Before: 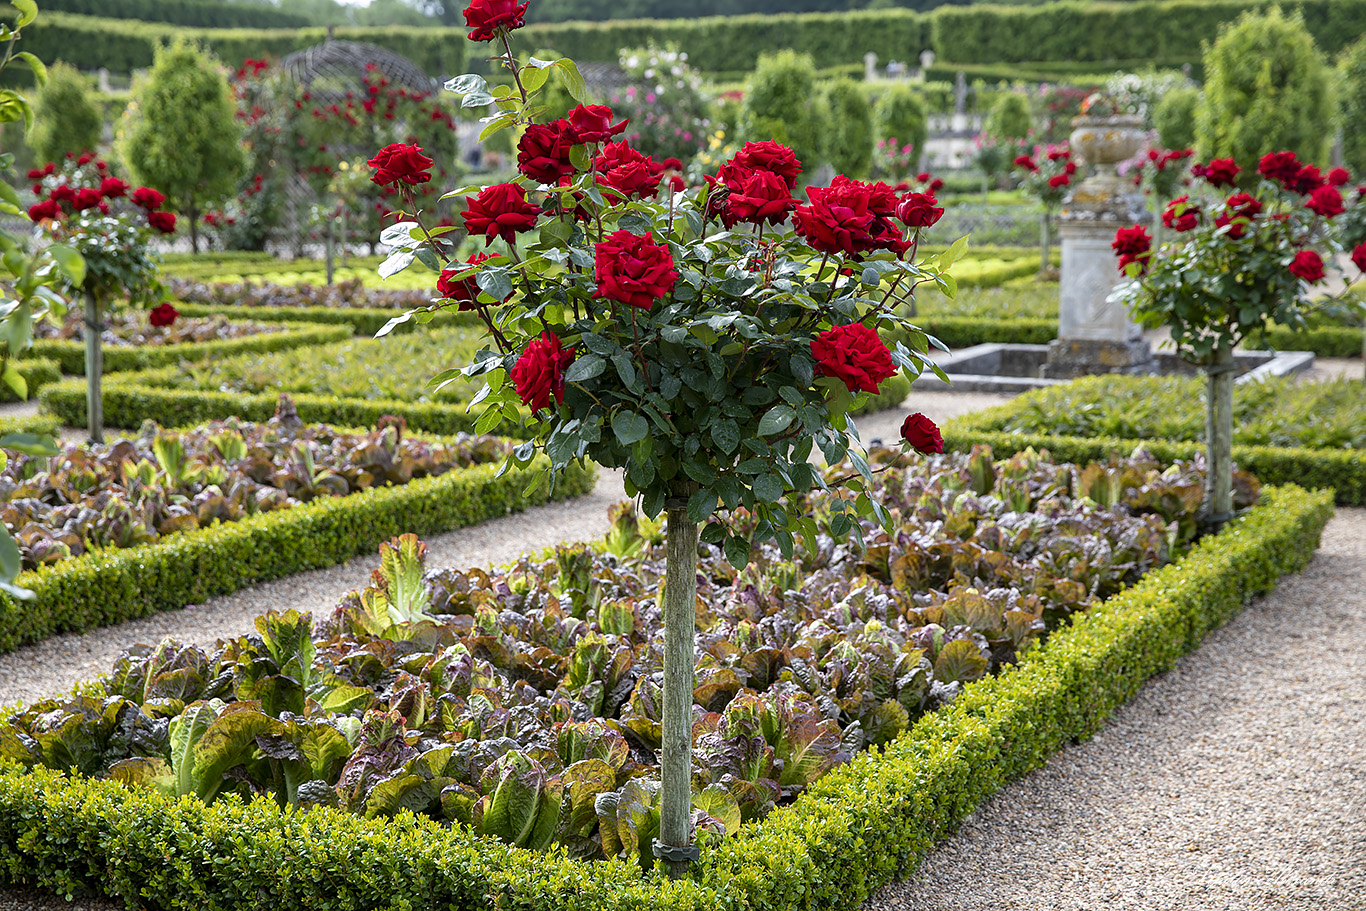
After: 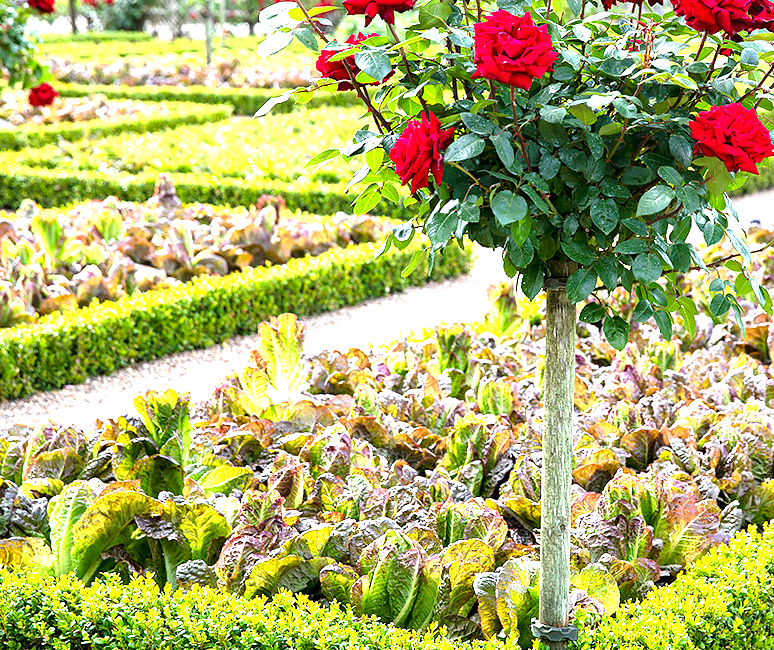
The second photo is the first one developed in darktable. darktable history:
crop: left 8.875%, top 24.254%, right 34.404%, bottom 4.32%
exposure: black level correction 0, exposure 1.746 EV, compensate exposure bias true, compensate highlight preservation false
